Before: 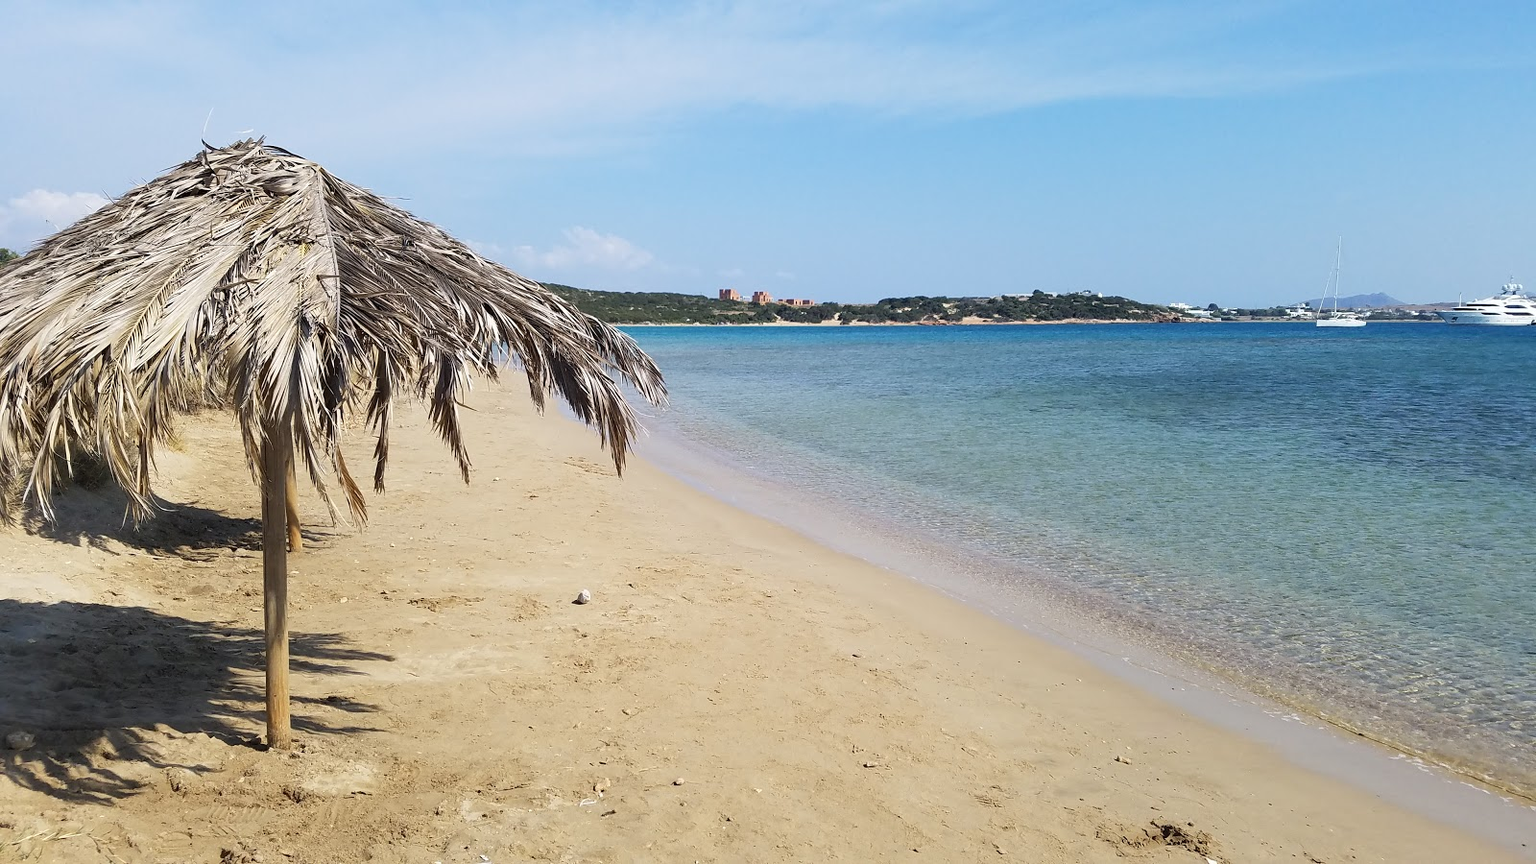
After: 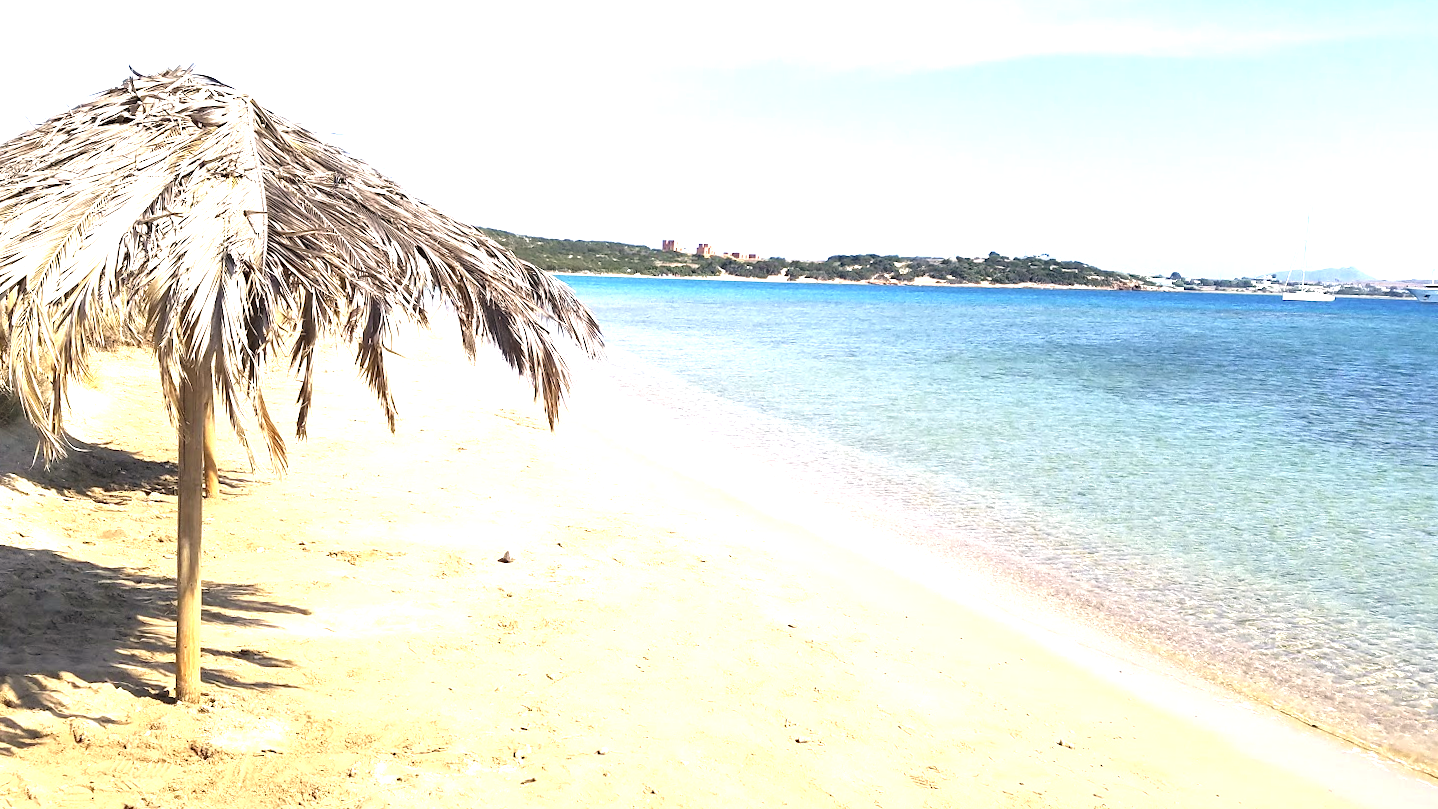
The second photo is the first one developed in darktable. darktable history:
exposure: black level correction 0, exposure 1.45 EV, compensate exposure bias true, compensate highlight preservation false
crop and rotate: angle -1.96°, left 3.097%, top 4.154%, right 1.586%, bottom 0.529%
color correction: highlights a* 3.84, highlights b* 5.07
